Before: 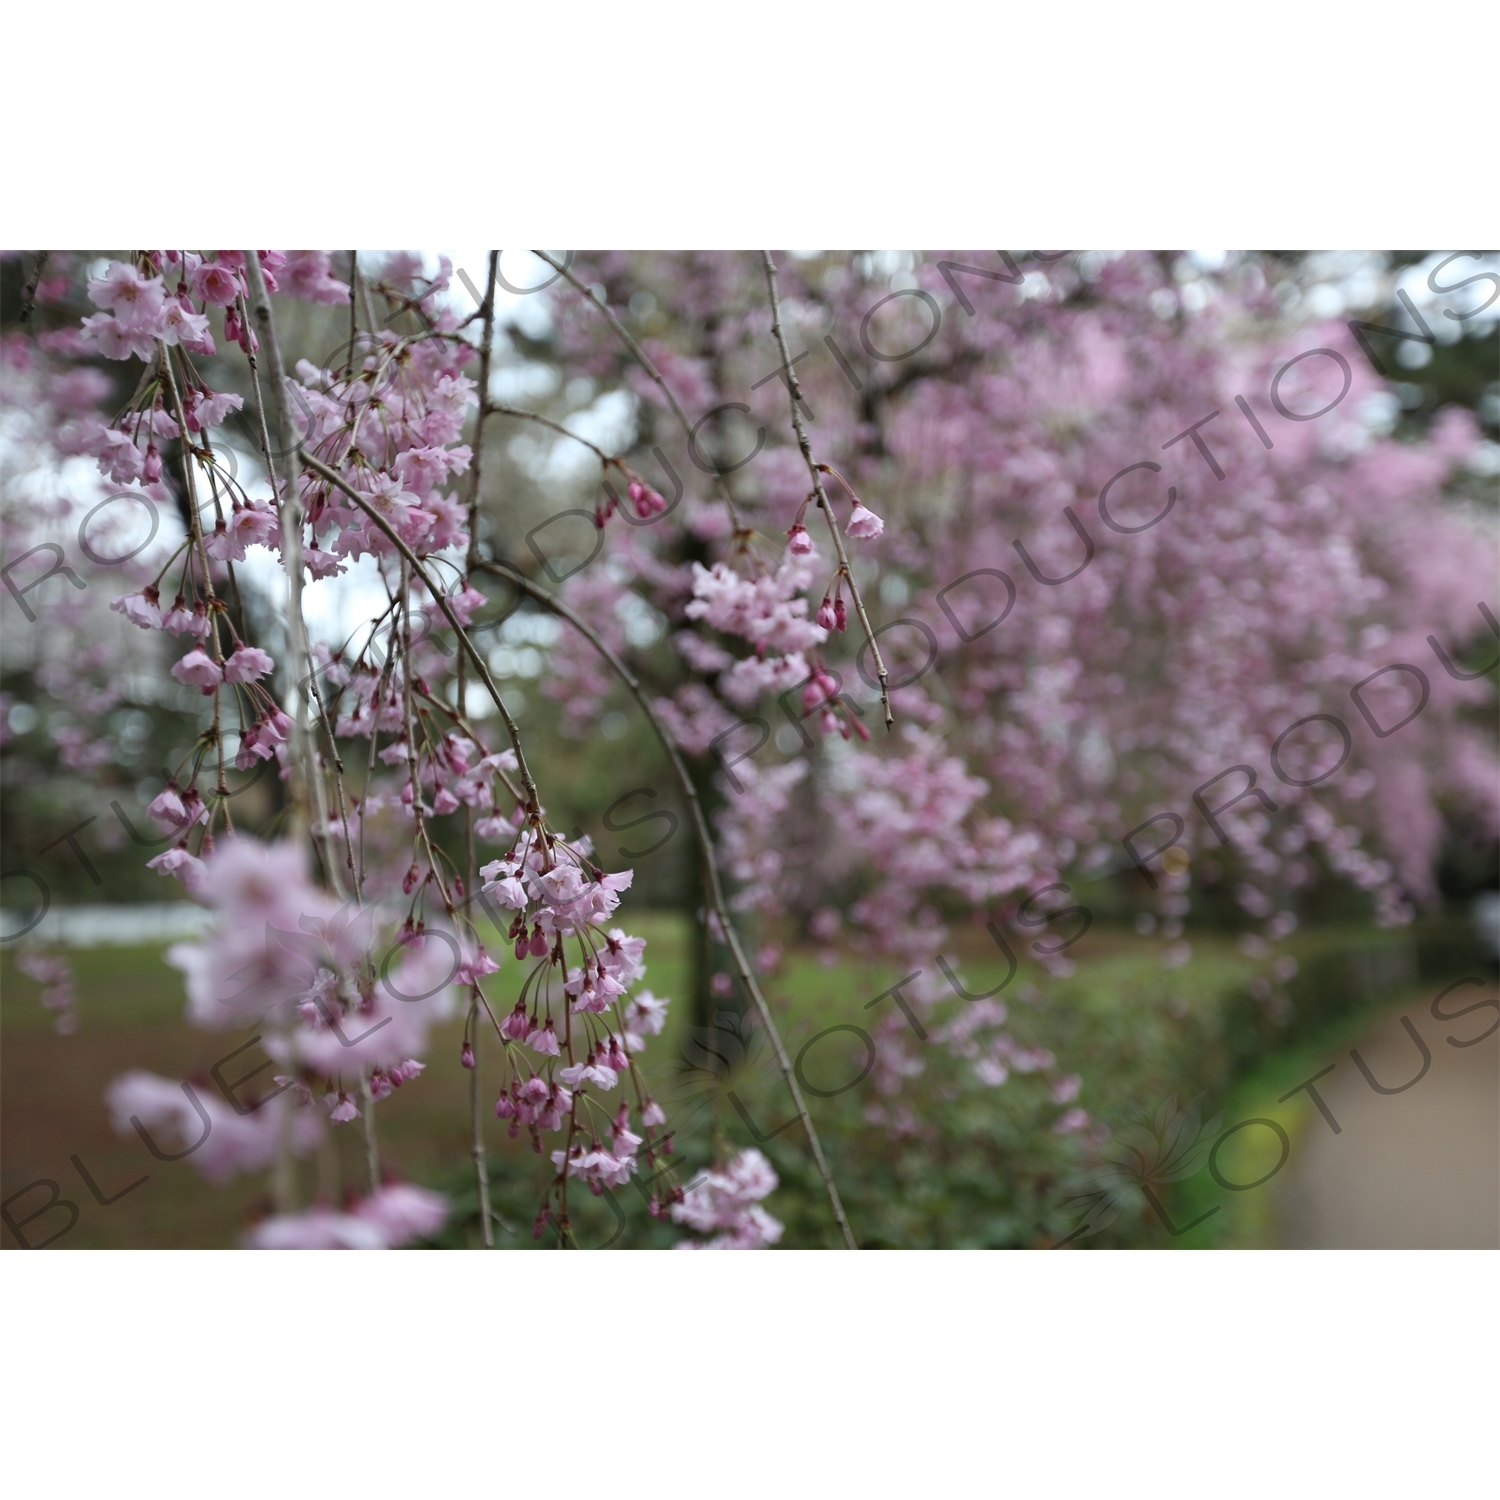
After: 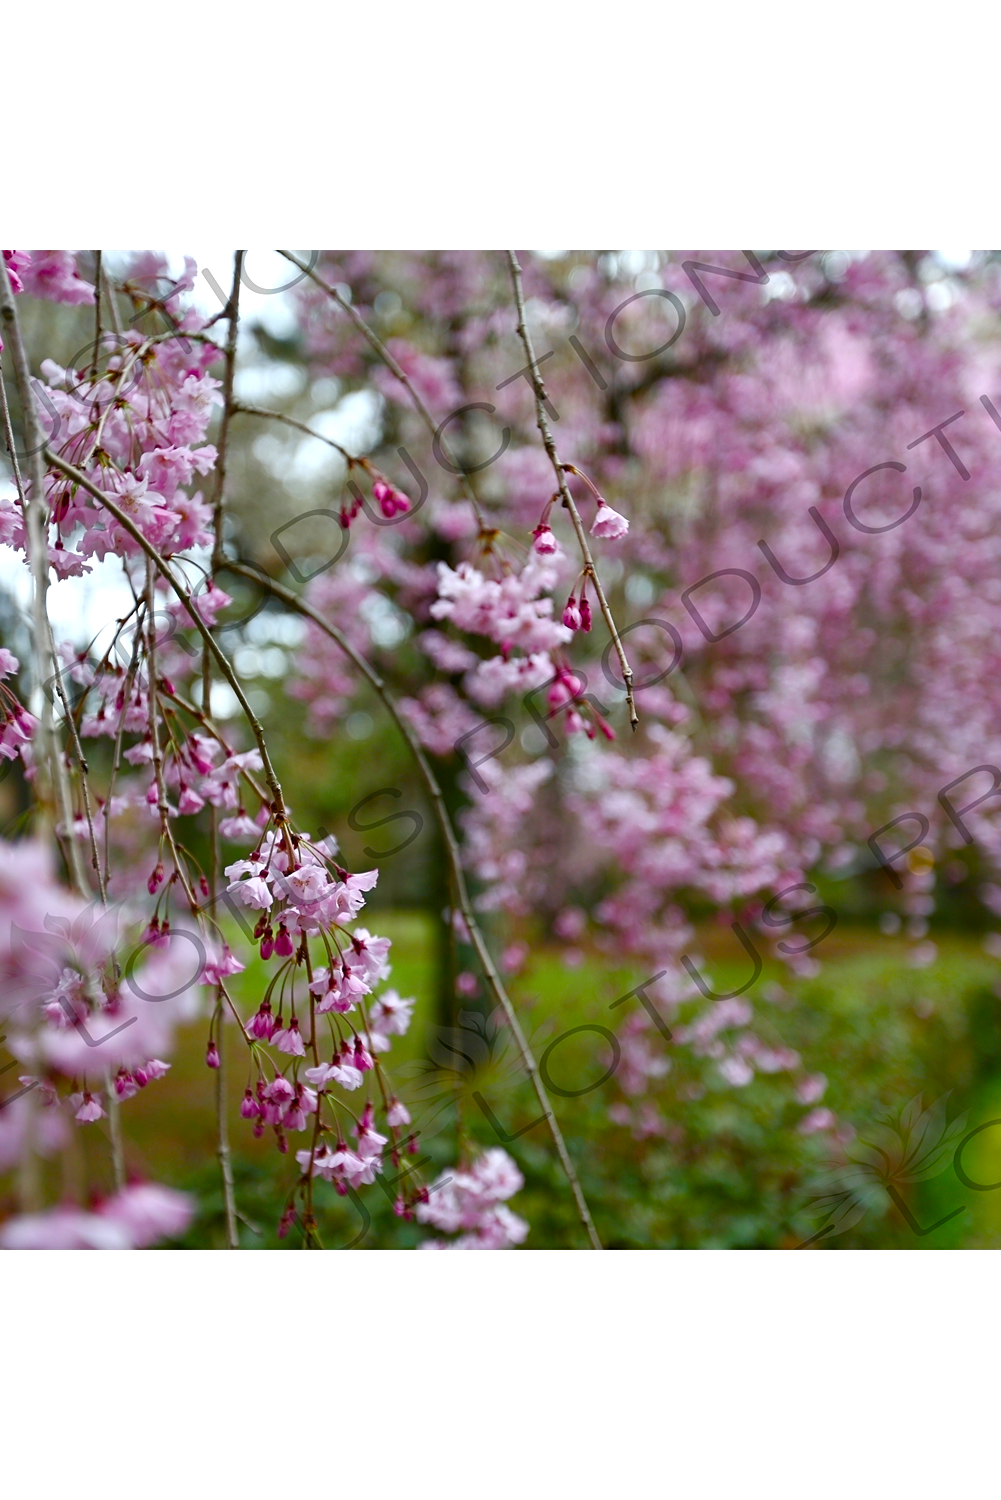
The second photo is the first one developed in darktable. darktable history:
crop: left 17.033%, right 16.171%
tone equalizer: smoothing diameter 24.91%, edges refinement/feathering 9.51, preserve details guided filter
local contrast: mode bilateral grid, contrast 20, coarseness 49, detail 119%, midtone range 0.2
color balance rgb: linear chroma grading › shadows 31.621%, linear chroma grading › global chroma -2.439%, linear chroma grading › mid-tones 3.777%, perceptual saturation grading › global saturation 44.171%, perceptual saturation grading › highlights -50.559%, perceptual saturation grading › shadows 31.205%, global vibrance 25.086%
sharpen: amount 0.212
exposure: exposure 0.202 EV, compensate highlight preservation false
